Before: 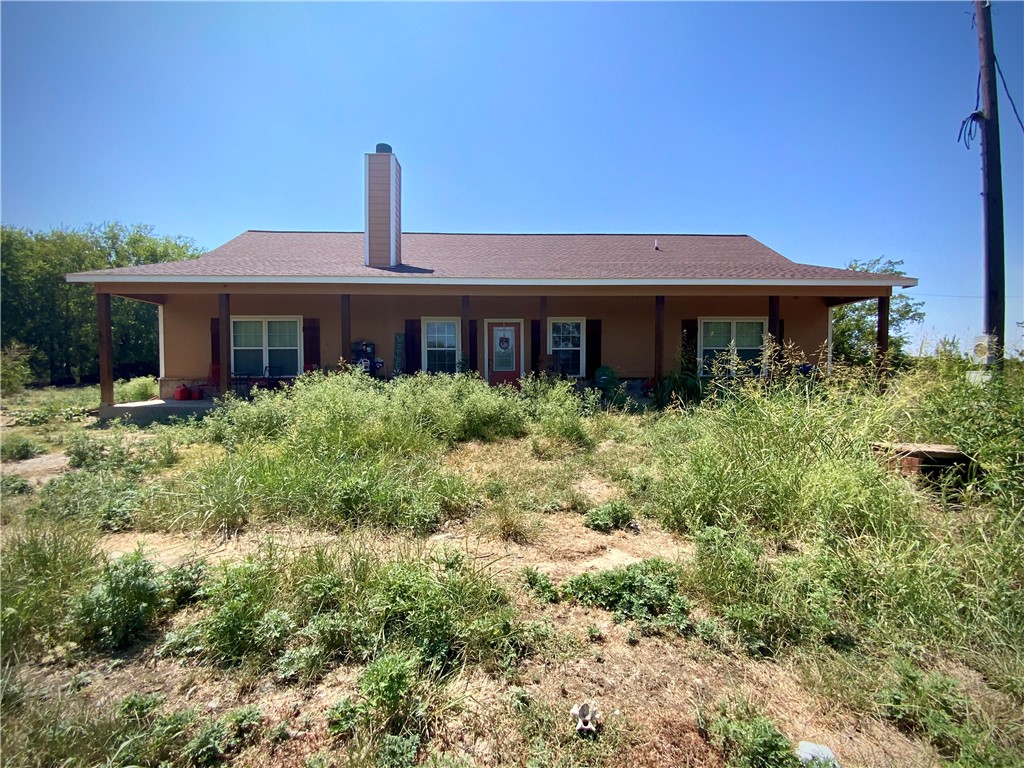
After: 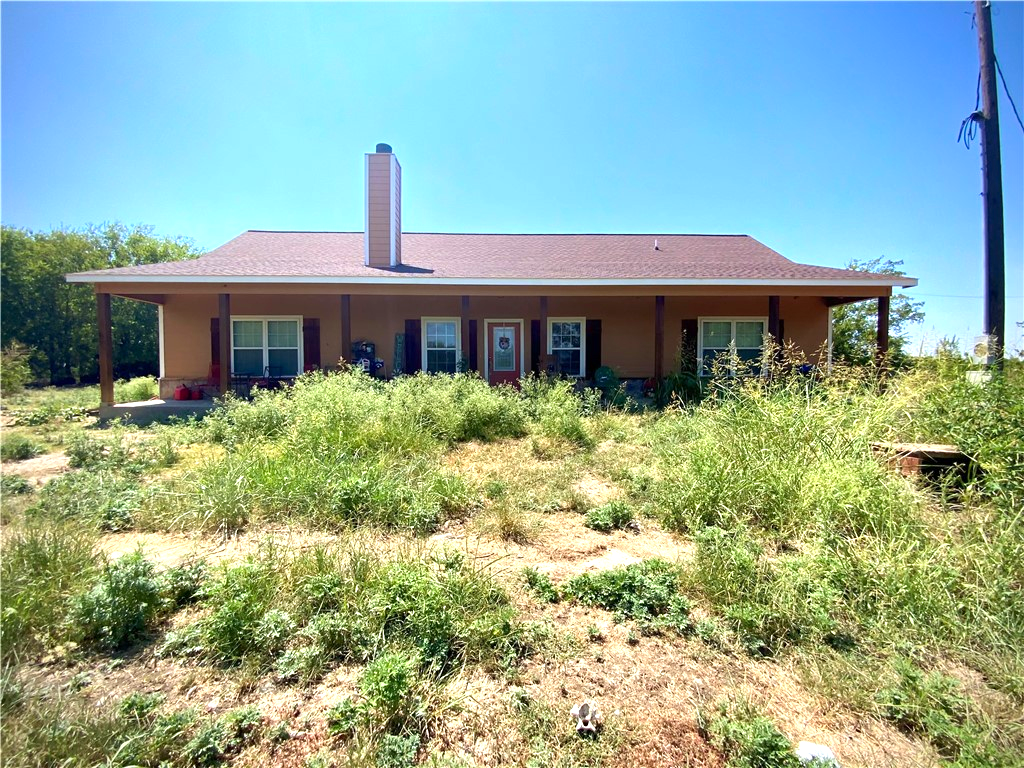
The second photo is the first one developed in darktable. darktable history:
color correction: highlights b* 0.012, saturation 1.12
exposure: exposure 0.664 EV, compensate exposure bias true, compensate highlight preservation false
